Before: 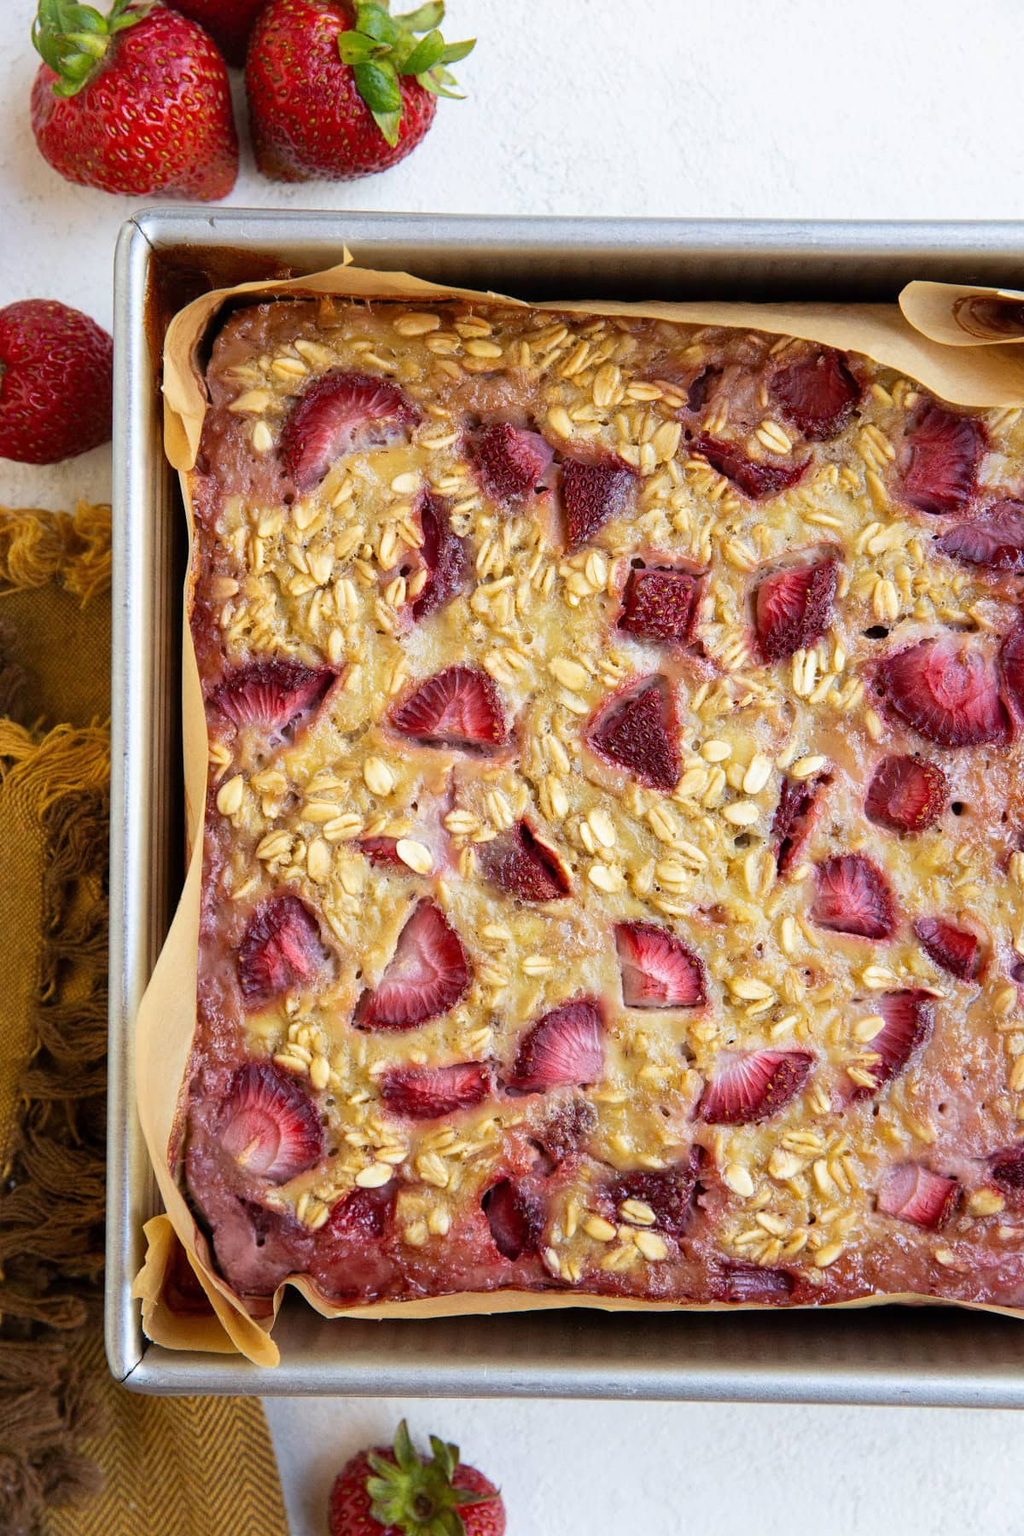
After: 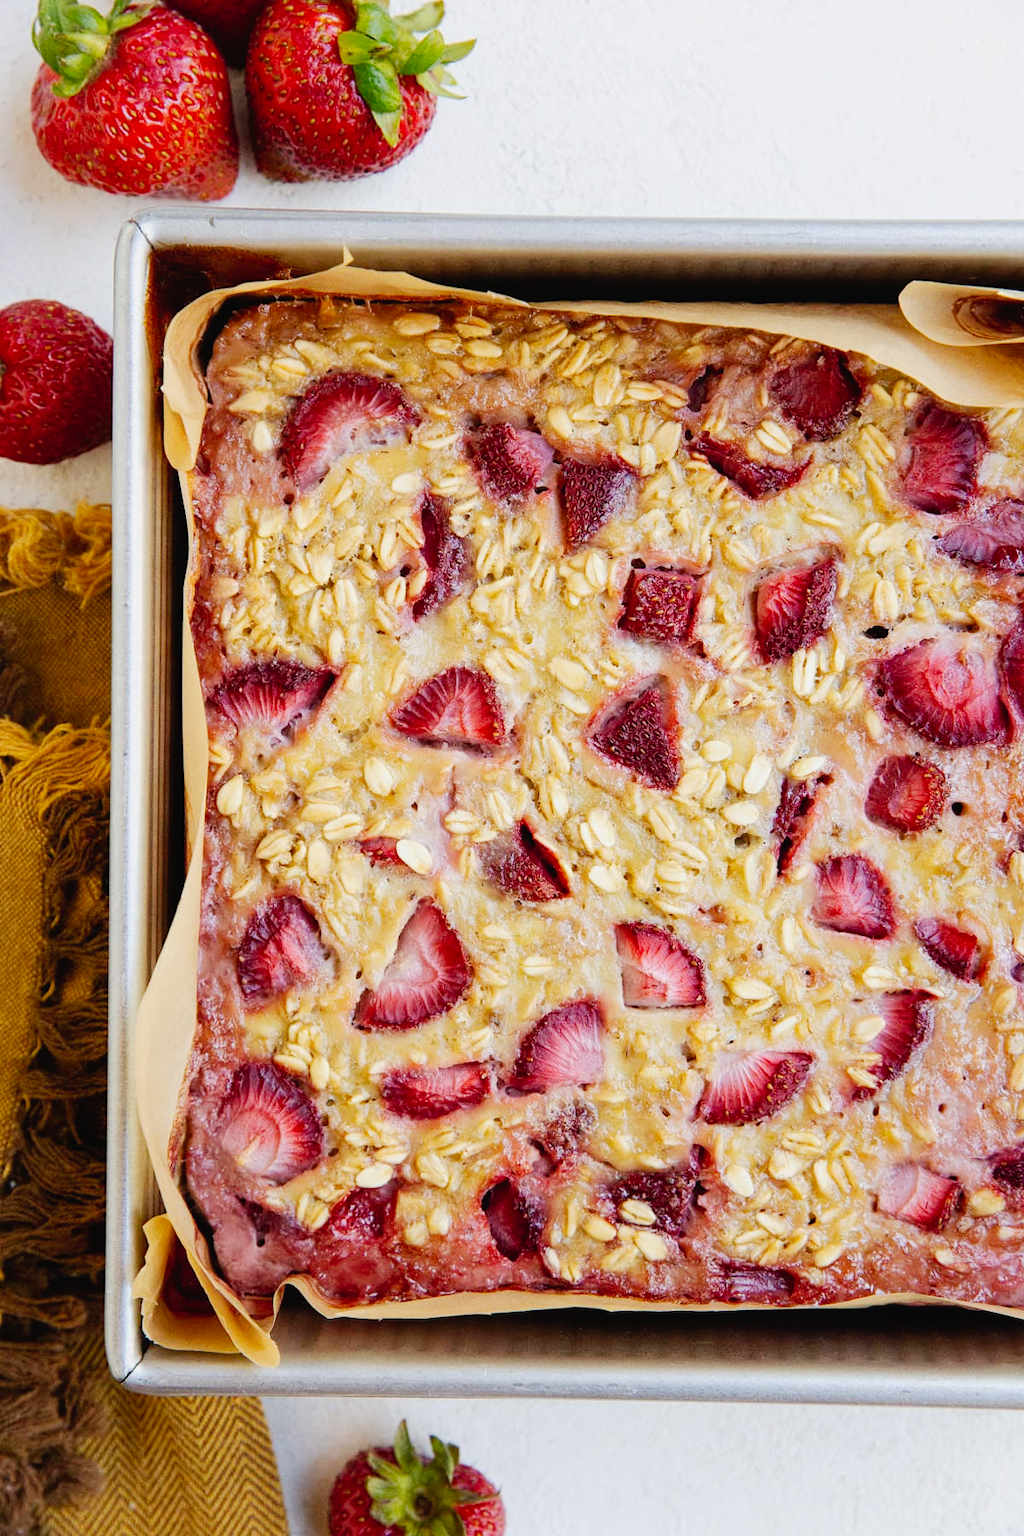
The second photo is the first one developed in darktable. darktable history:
tone curve: curves: ch0 [(0, 0.019) (0.066, 0.043) (0.189, 0.182) (0.359, 0.417) (0.485, 0.576) (0.656, 0.734) (0.851, 0.861) (0.997, 0.959)]; ch1 [(0, 0) (0.179, 0.123) (0.381, 0.36) (0.425, 0.41) (0.474, 0.472) (0.499, 0.501) (0.514, 0.517) (0.571, 0.584) (0.649, 0.677) (0.812, 0.856) (1, 1)]; ch2 [(0, 0) (0.246, 0.214) (0.421, 0.427) (0.459, 0.484) (0.5, 0.504) (0.518, 0.523) (0.529, 0.544) (0.56, 0.581) (0.617, 0.631) (0.744, 0.734) (0.867, 0.821) (0.993, 0.889)], preserve colors none
